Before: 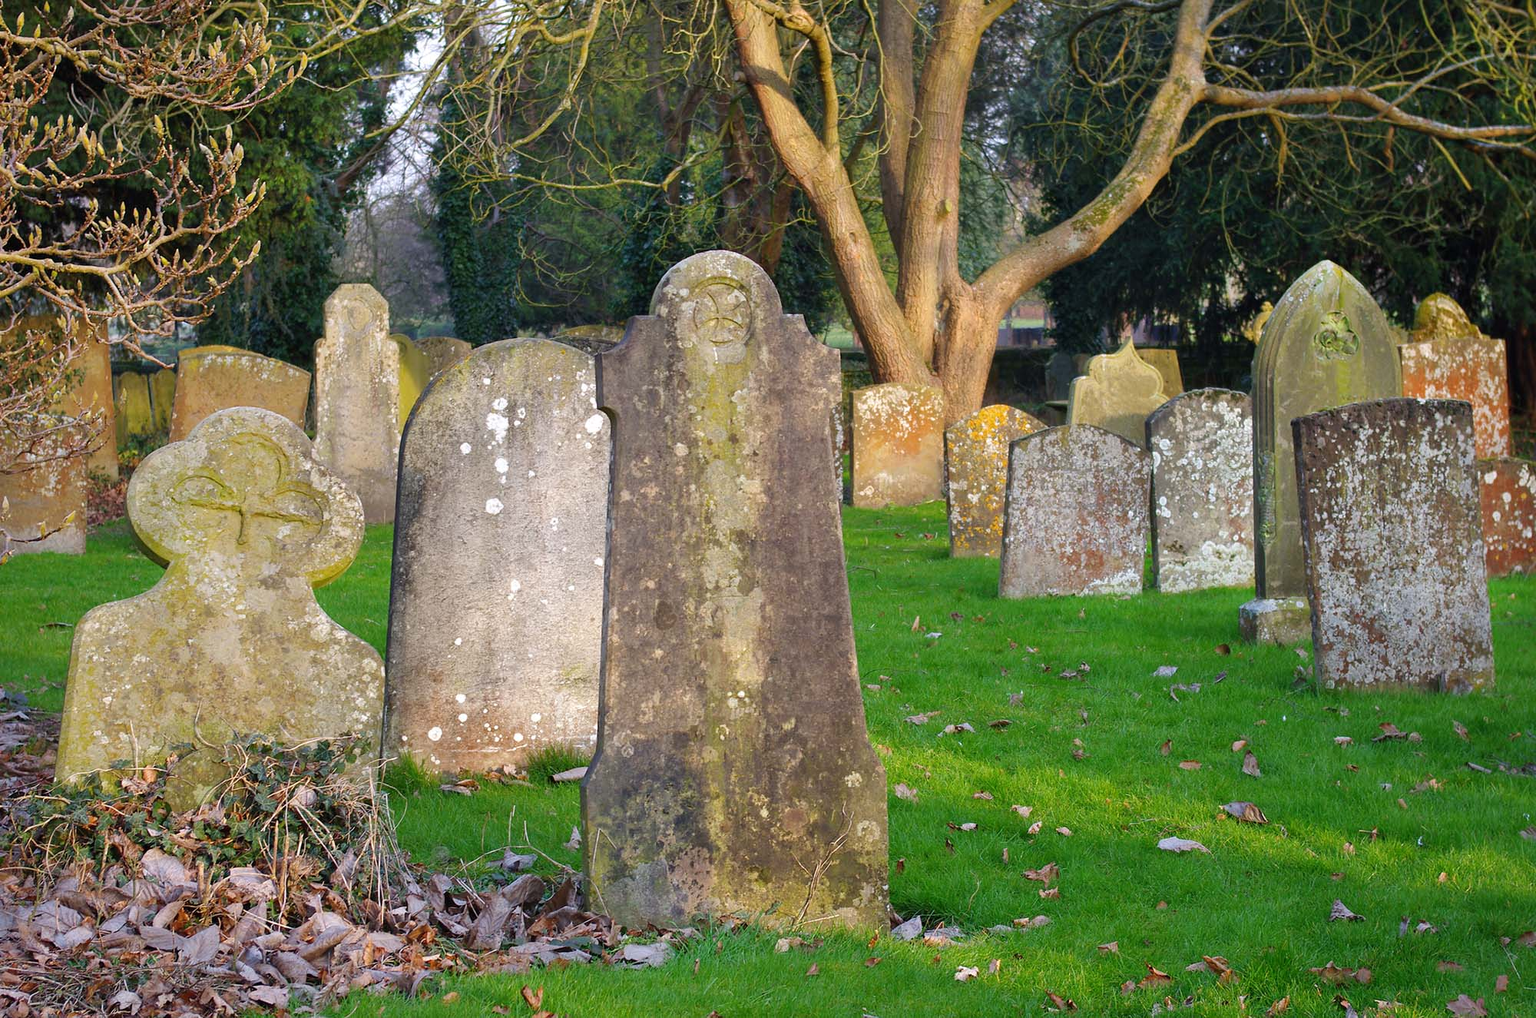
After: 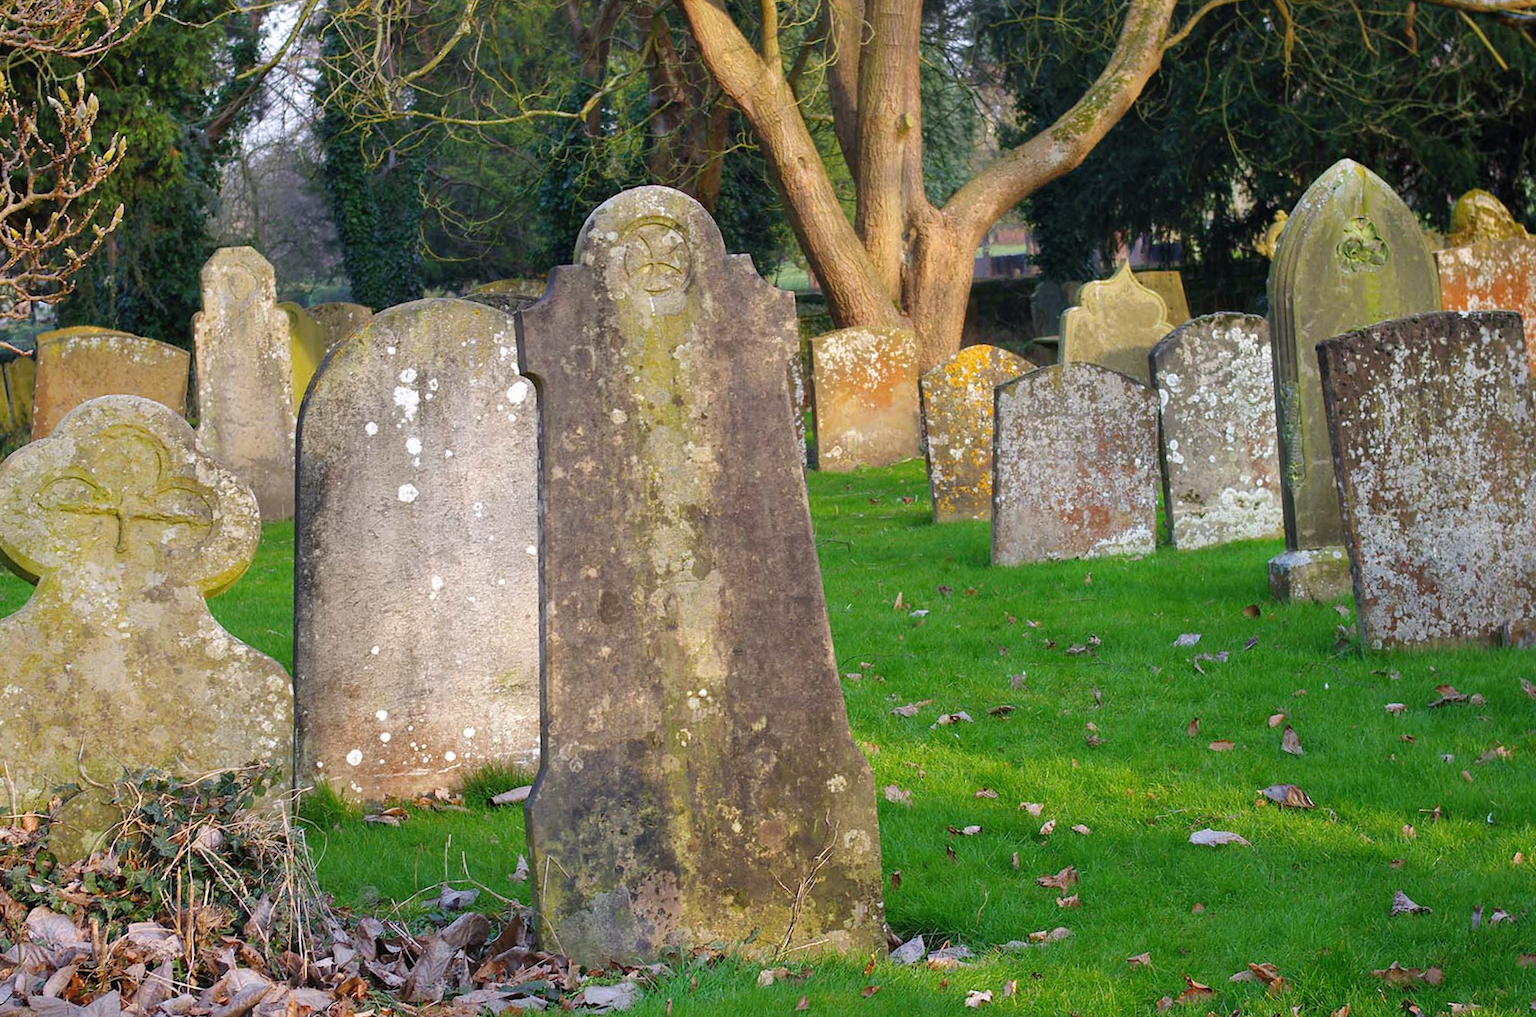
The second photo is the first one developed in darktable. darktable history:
crop and rotate: angle 3.15°, left 5.746%, top 5.672%
